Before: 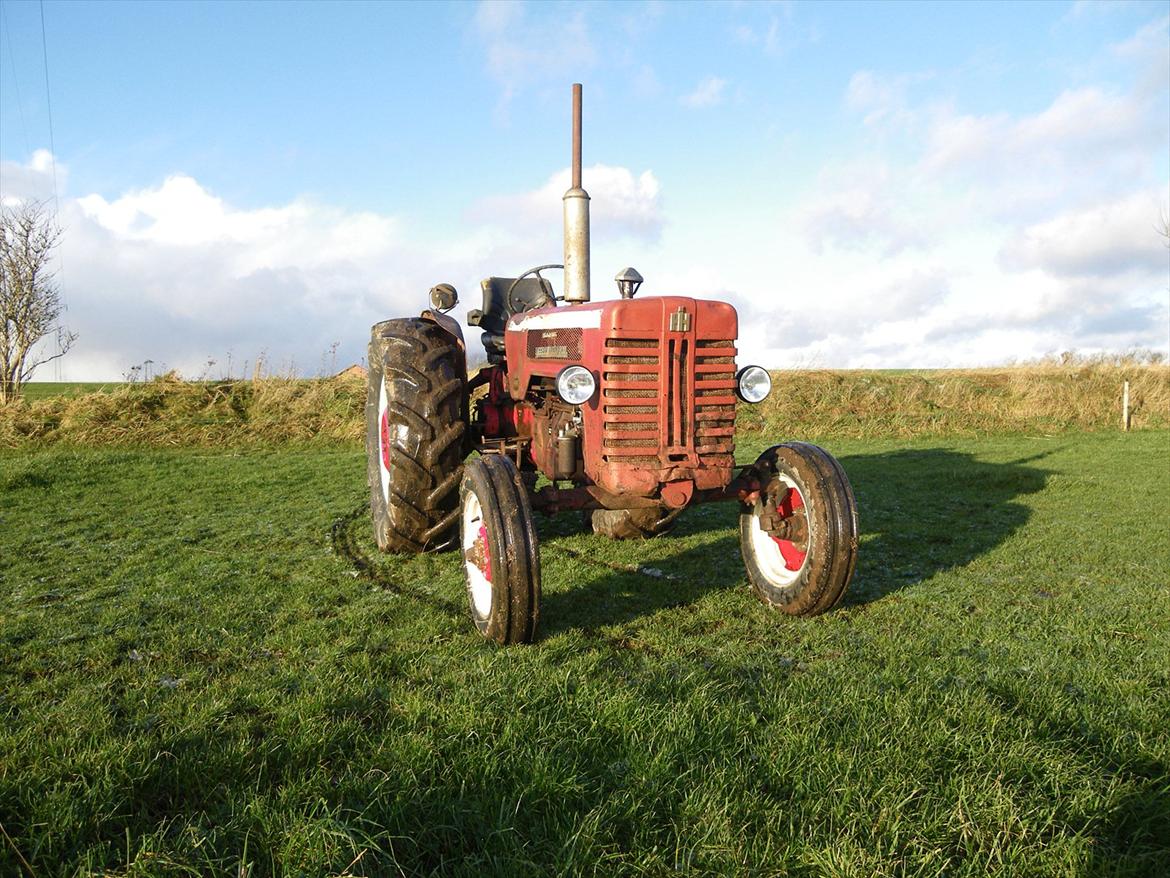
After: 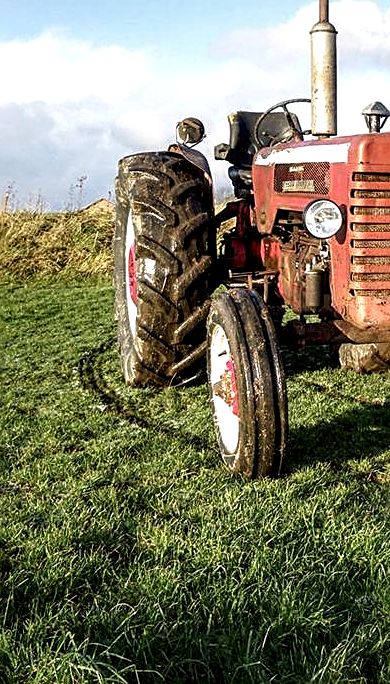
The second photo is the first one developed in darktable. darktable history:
sharpen: on, module defaults
crop and rotate: left 21.701%, top 18.996%, right 44.935%, bottom 3.001%
local contrast: highlights 81%, shadows 58%, detail 175%, midtone range 0.604
